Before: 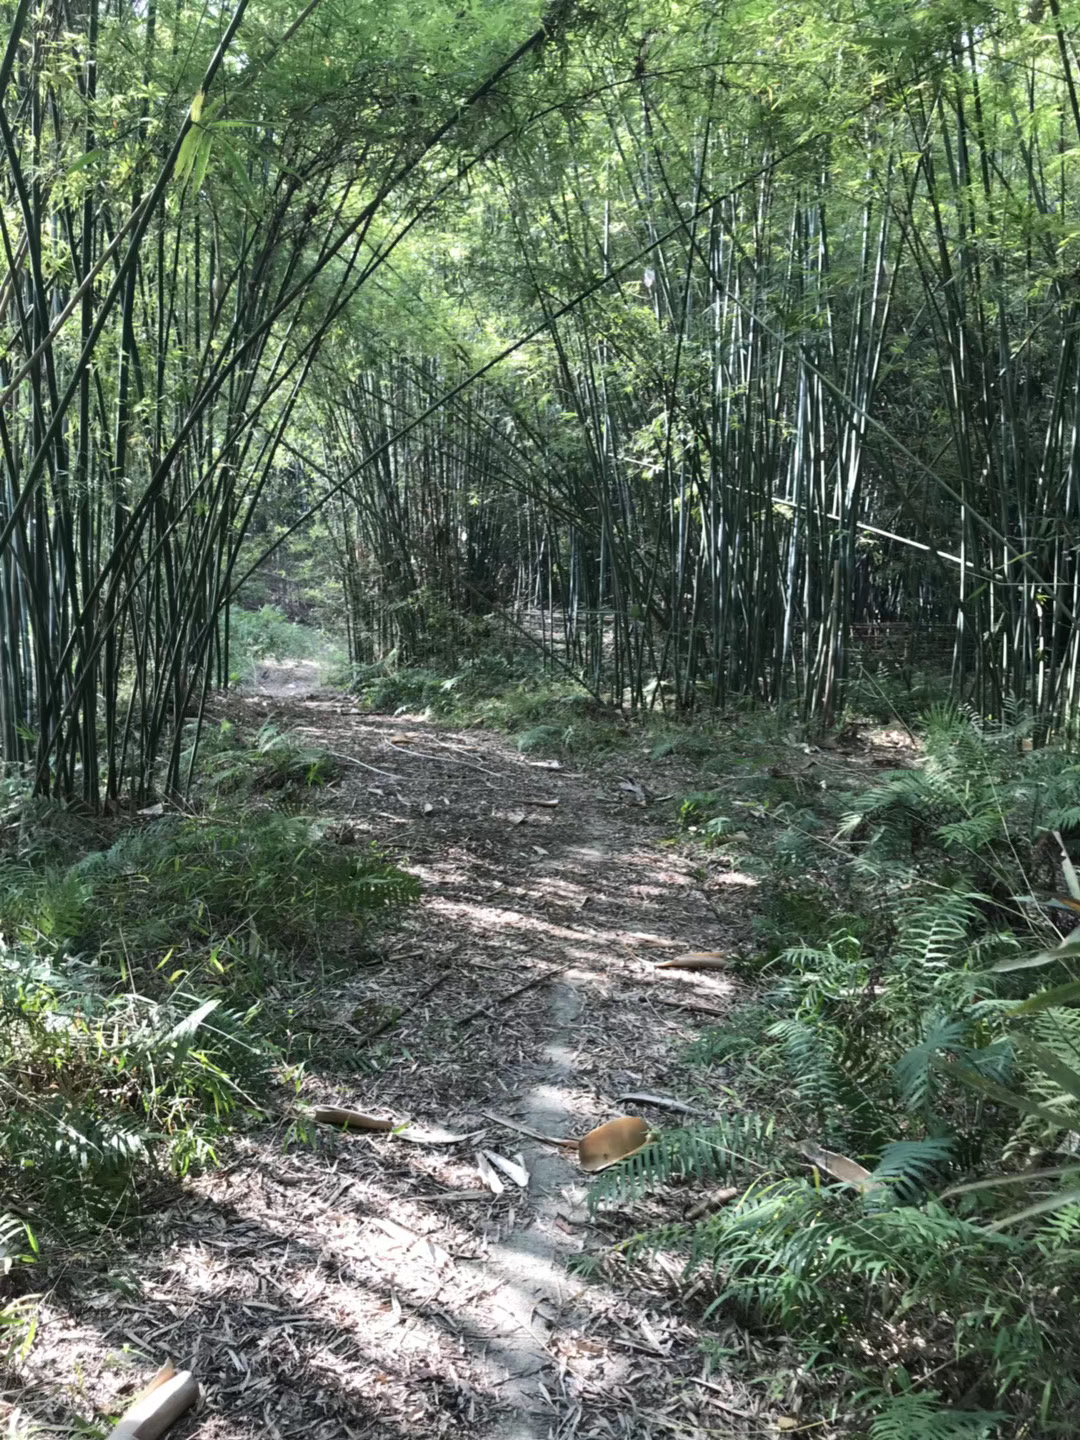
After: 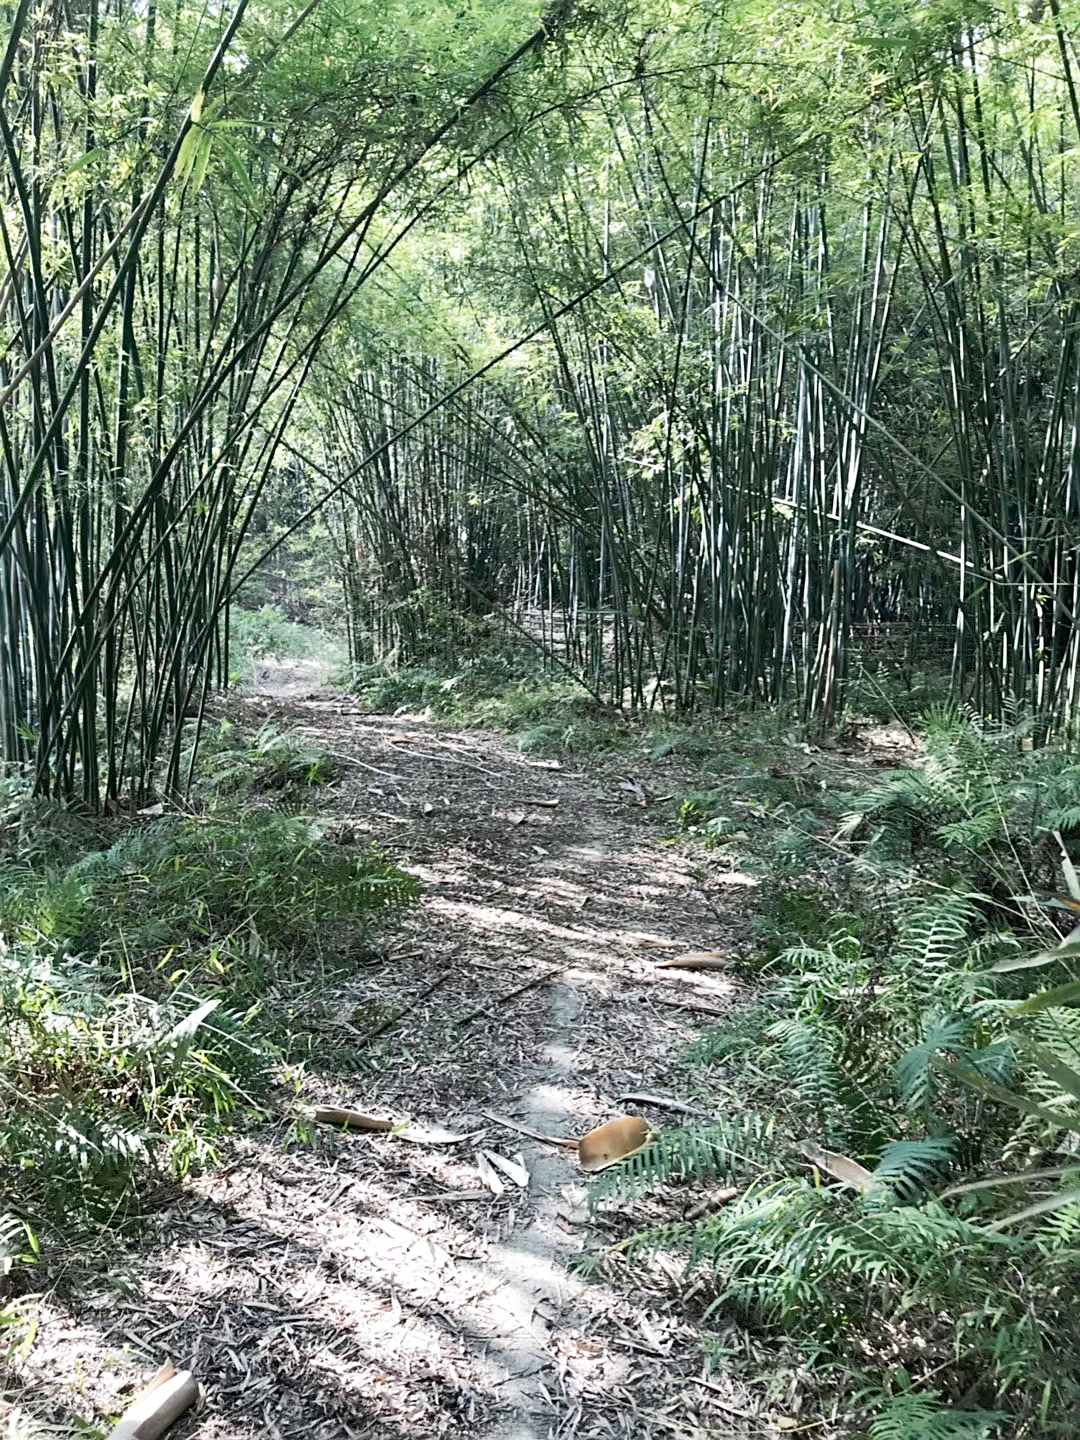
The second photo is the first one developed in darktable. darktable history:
tone curve: curves: ch0 [(0, 0) (0.004, 0.001) (0.133, 0.16) (0.325, 0.399) (0.475, 0.588) (0.832, 0.903) (1, 1)], preserve colors none
sharpen: on, module defaults
